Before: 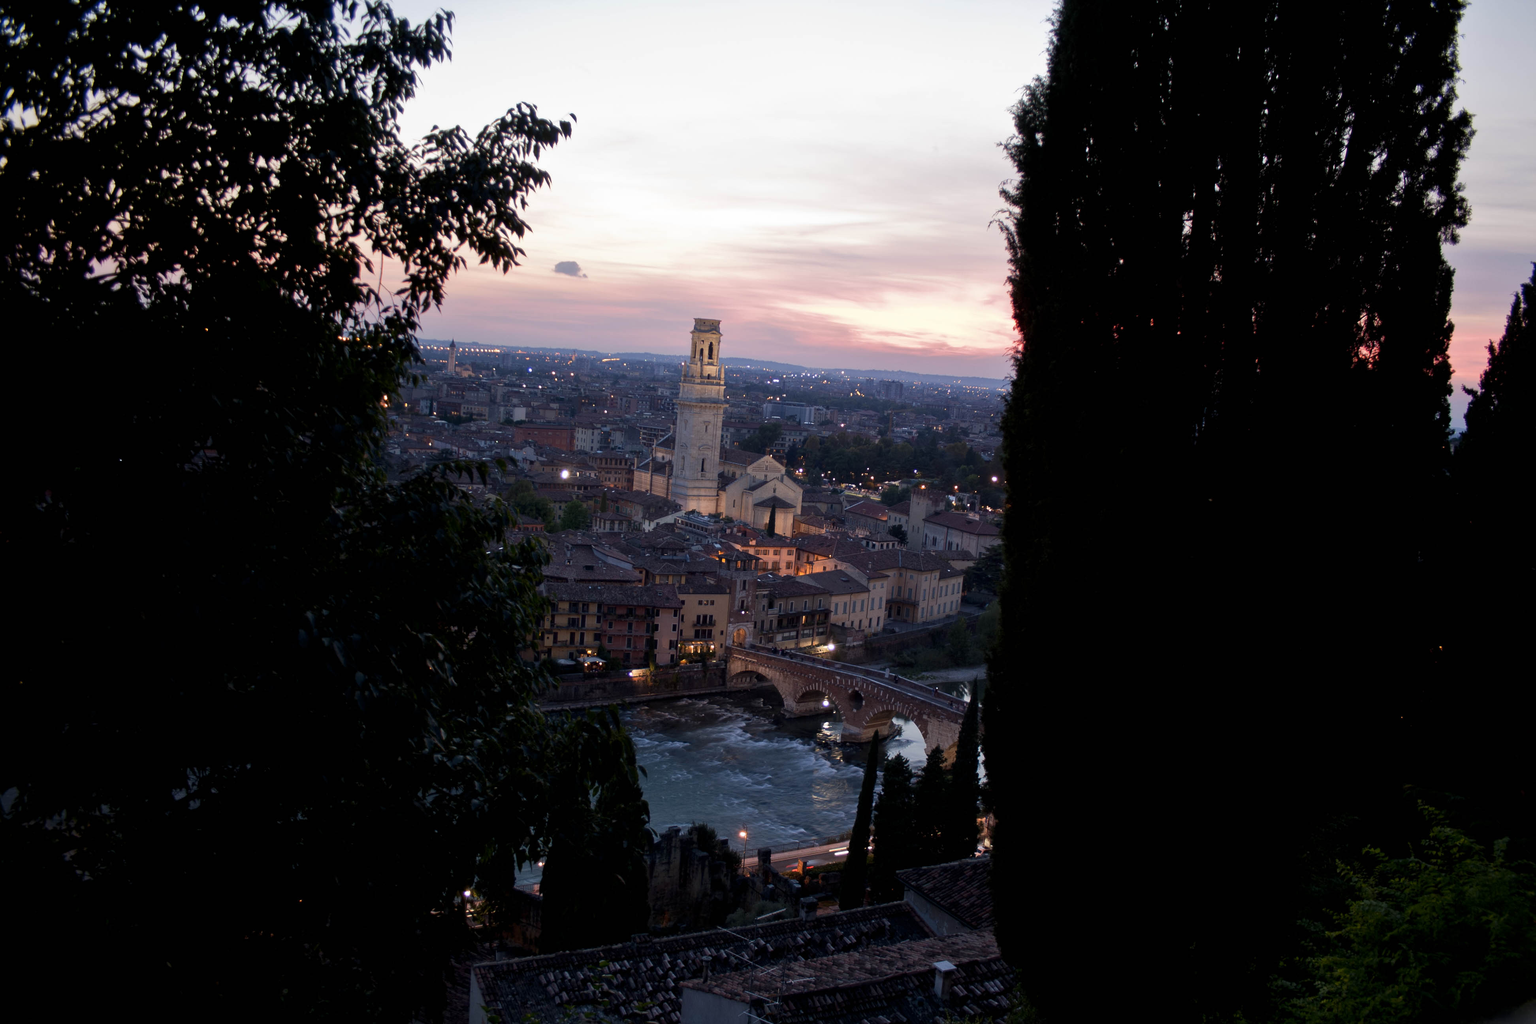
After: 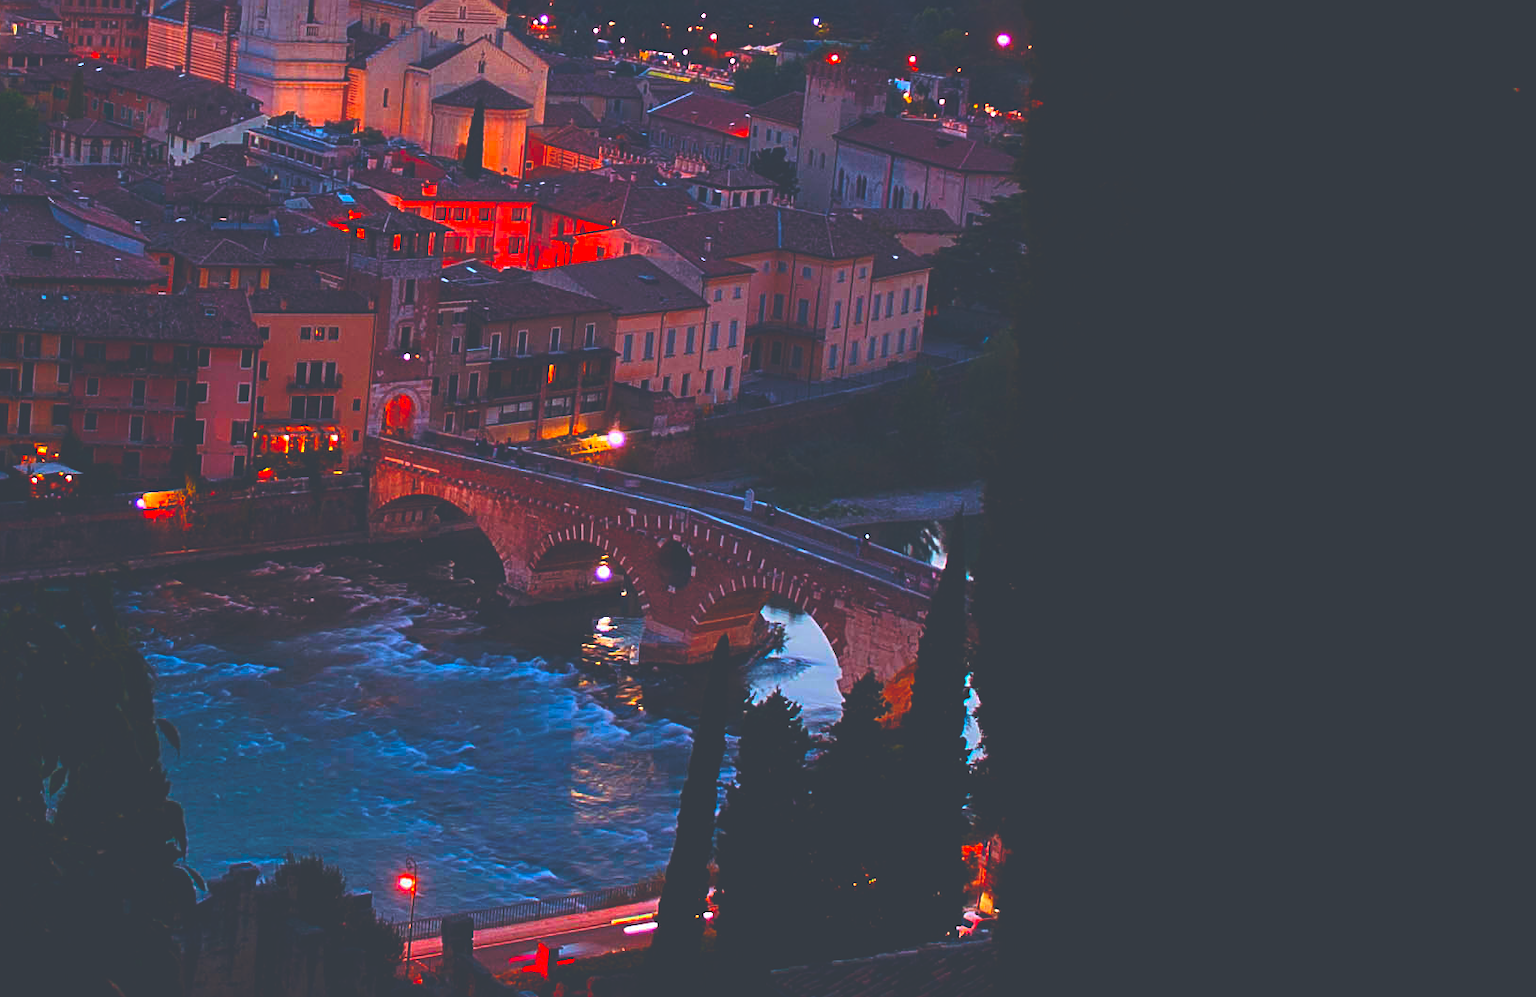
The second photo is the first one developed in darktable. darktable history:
sharpen: radius 2.543, amount 0.636
color balance: input saturation 134.34%, contrast -10.04%, contrast fulcrum 19.67%, output saturation 133.51%
color balance rgb: shadows lift › chroma 9.92%, shadows lift › hue 45.12°, power › luminance 3.26%, power › hue 231.93°, global offset › luminance 0.4%, global offset › chroma 0.21%, global offset › hue 255.02°
crop: left 37.221%, top 45.169%, right 20.63%, bottom 13.777%
contrast brightness saturation: contrast 0.2, brightness 0.2, saturation 0.8
rgb curve: curves: ch0 [(0, 0.186) (0.314, 0.284) (0.775, 0.708) (1, 1)], compensate middle gray true, preserve colors none
